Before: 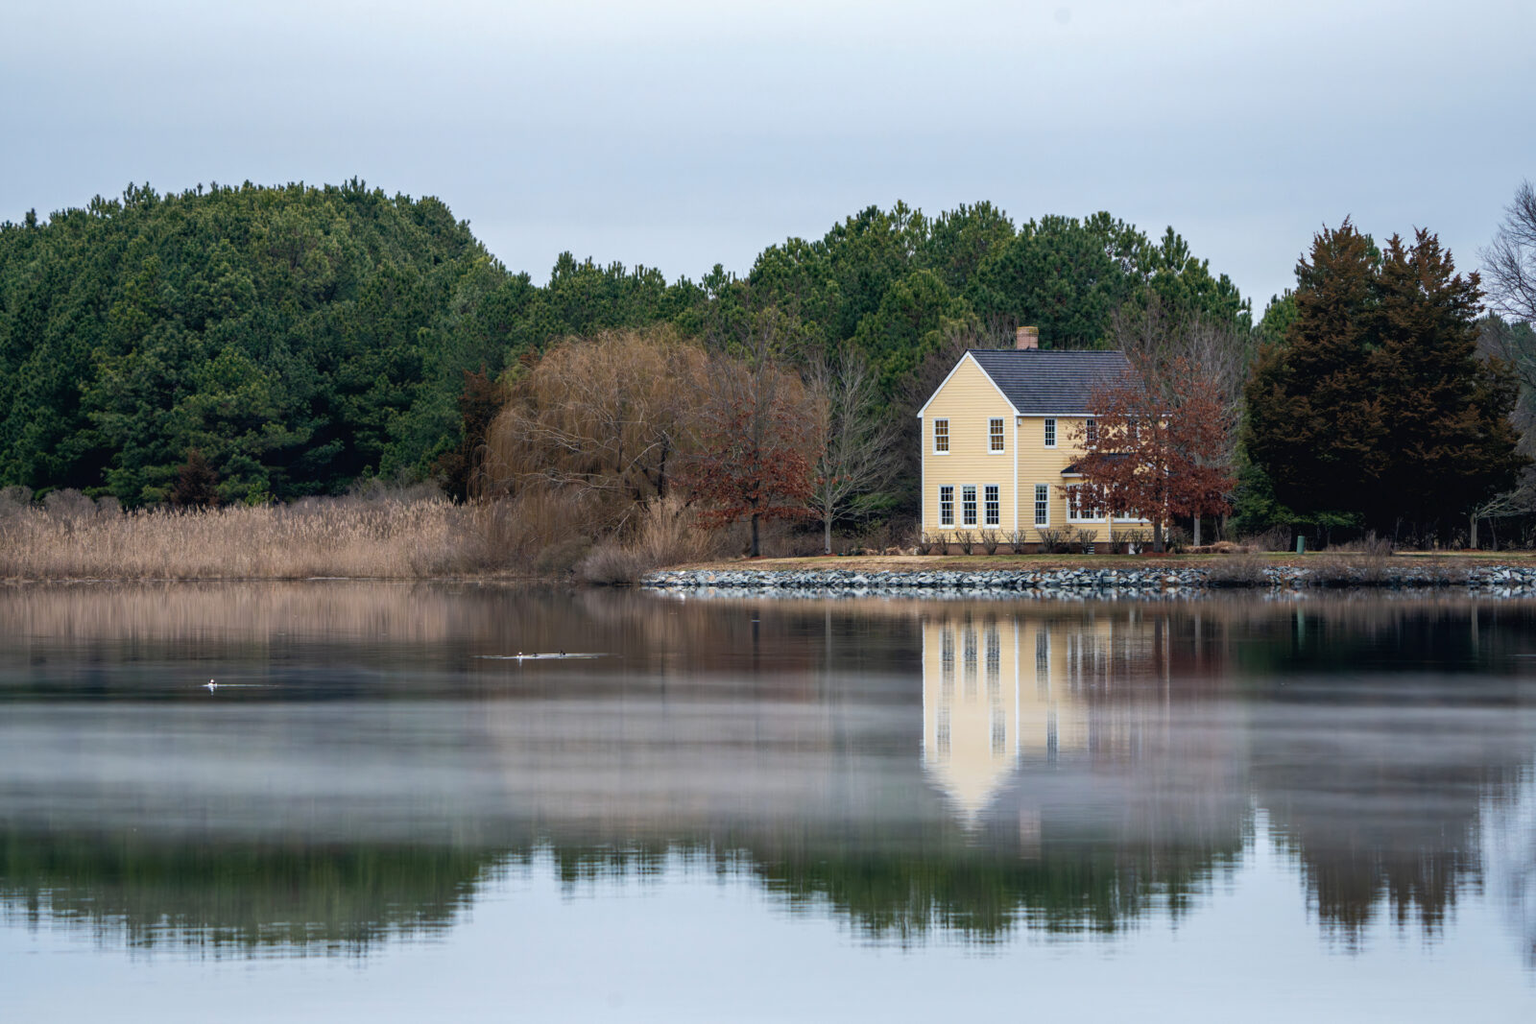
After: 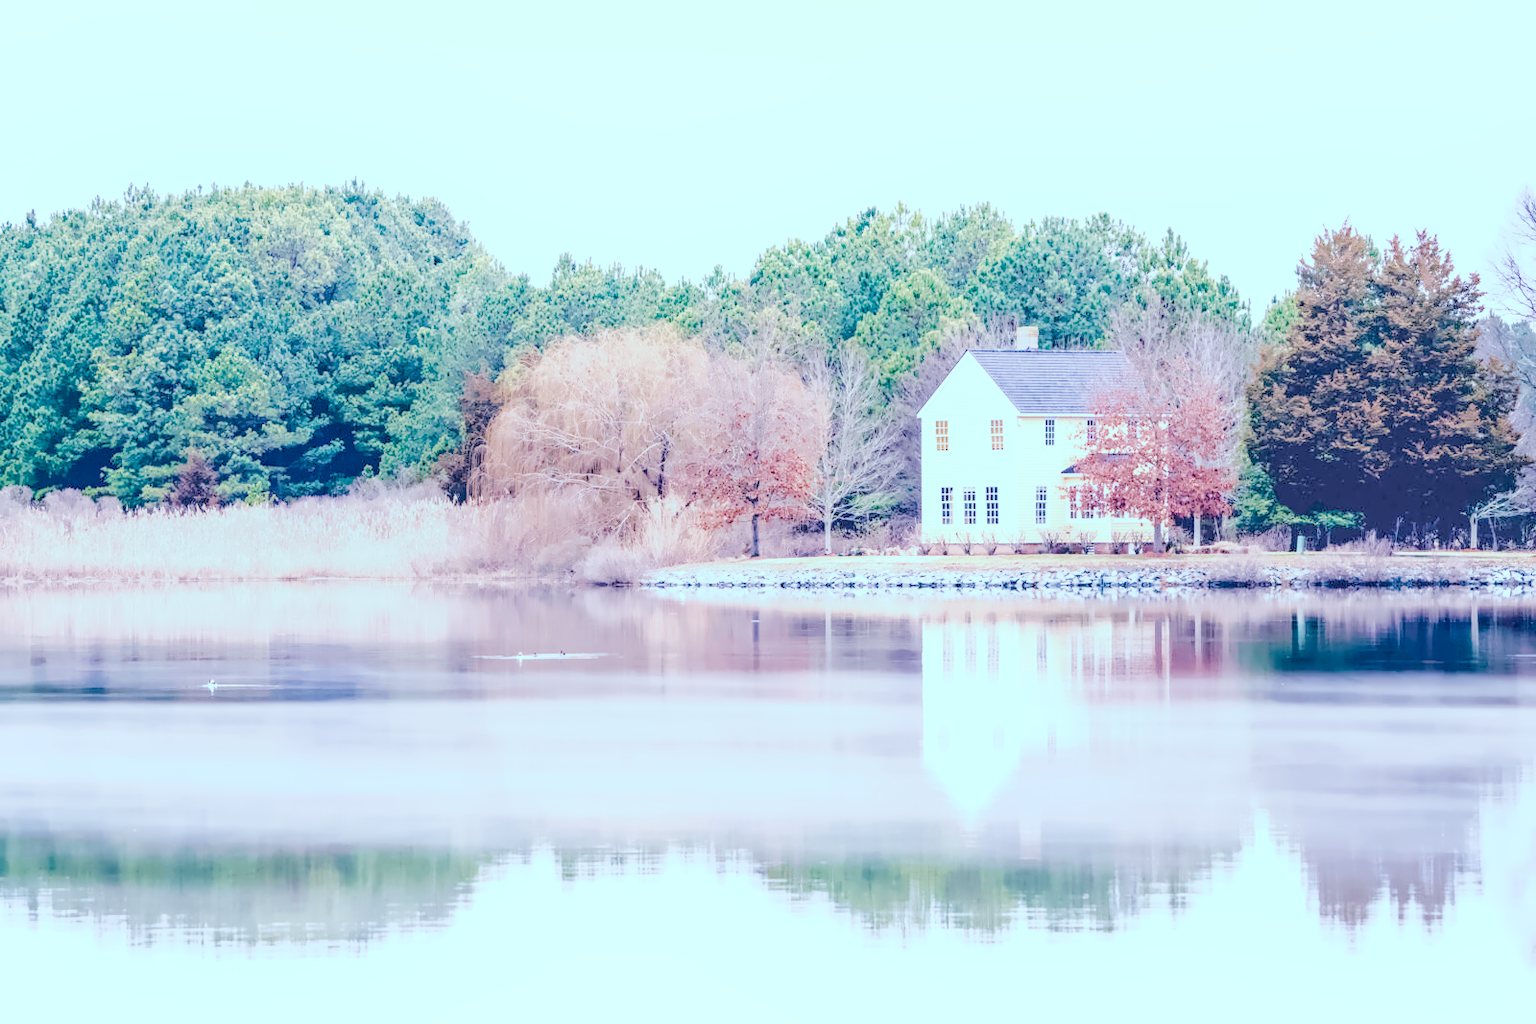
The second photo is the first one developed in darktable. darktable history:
local contrast: on, module defaults
color calibration: illuminant as shot in camera, x 0.358, y 0.373, temperature 4628.91 K
color balance: mode lift, gamma, gain (sRGB), lift [0.997, 0.979, 1.021, 1.011], gamma [1, 1.084, 0.916, 0.998], gain [1, 0.87, 1.13, 1.101], contrast 4.55%, contrast fulcrum 38.24%, output saturation 104.09%
color balance rgb: shadows lift › luminance -7.7%, shadows lift › chroma 2.13%, shadows lift › hue 165.27°, power › luminance -7.77%, power › chroma 1.1%, power › hue 215.88°, highlights gain › luminance 15.15%, highlights gain › chroma 7%, highlights gain › hue 125.57°, global offset › luminance -0.33%, global offset › chroma 0.11%, global offset › hue 165.27°, perceptual saturation grading › global saturation 24.42%, perceptual saturation grading › highlights -24.42%, perceptual saturation grading › mid-tones 24.42%, perceptual saturation grading › shadows 40%, perceptual brilliance grading › global brilliance -5%, perceptual brilliance grading › highlights 24.42%, perceptual brilliance grading › mid-tones 7%, perceptual brilliance grading › shadows -5%
denoise (profiled): preserve shadows 1.52, scattering 0.002, a [-1, 0, 0], compensate highlight preservation false
exposure: black level correction 0, exposure 0.7 EV, compensate exposure bias true, compensate highlight preservation false
filmic rgb: black relative exposure -6.98 EV, white relative exposure 5.63 EV, hardness 2.86
haze removal: compatibility mode true, adaptive false
highlight reconstruction: method reconstruct in LCh
hot pixels: on, module defaults
lens correction: scale 1, crop 1, focal 16, aperture 5.6, distance 1000, camera "Canon EOS RP", lens "Canon RF 16mm F2.8 STM"
shadows and highlights: shadows 0, highlights 40
white balance: red 2.229, blue 1.46
tone equalizer: -8 EV 0.25 EV, -7 EV 0.417 EV, -6 EV 0.417 EV, -5 EV 0.25 EV, -3 EV -0.25 EV, -2 EV -0.417 EV, -1 EV -0.417 EV, +0 EV -0.25 EV, edges refinement/feathering 500, mask exposure compensation -1.57 EV, preserve details guided filter
velvia: on, module defaults
